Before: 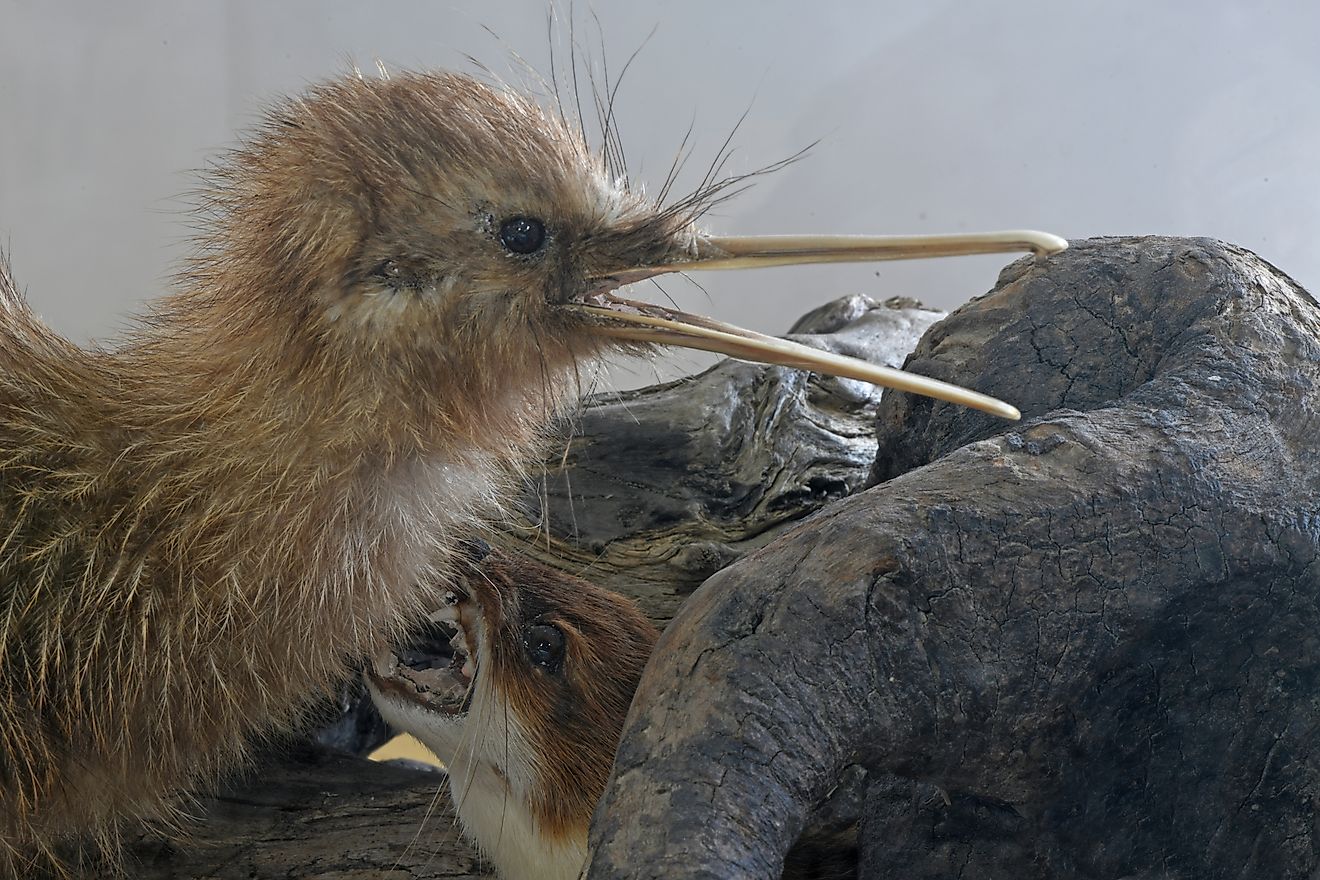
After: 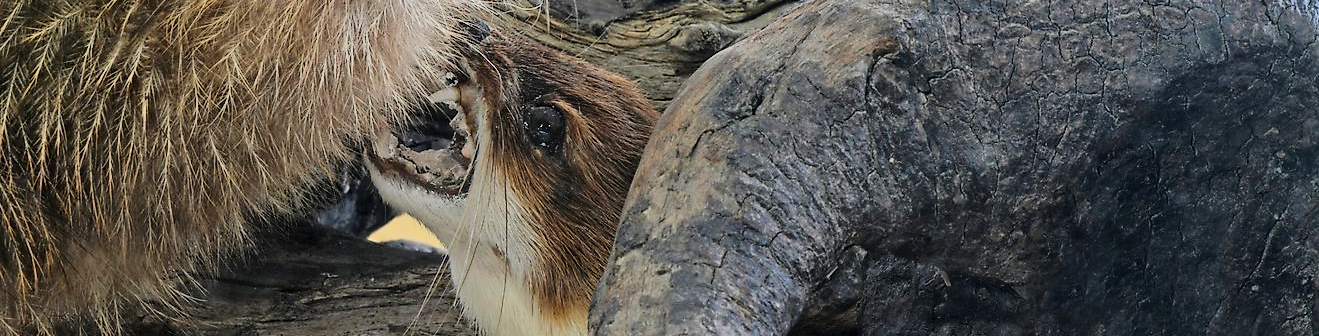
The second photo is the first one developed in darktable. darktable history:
tone equalizer: -7 EV 0.143 EV, -6 EV 0.623 EV, -5 EV 1.15 EV, -4 EV 1.31 EV, -3 EV 1.16 EV, -2 EV 0.6 EV, -1 EV 0.155 EV, edges refinement/feathering 500, mask exposure compensation -1.57 EV, preserve details no
crop and rotate: top 59%, bottom 2.793%
